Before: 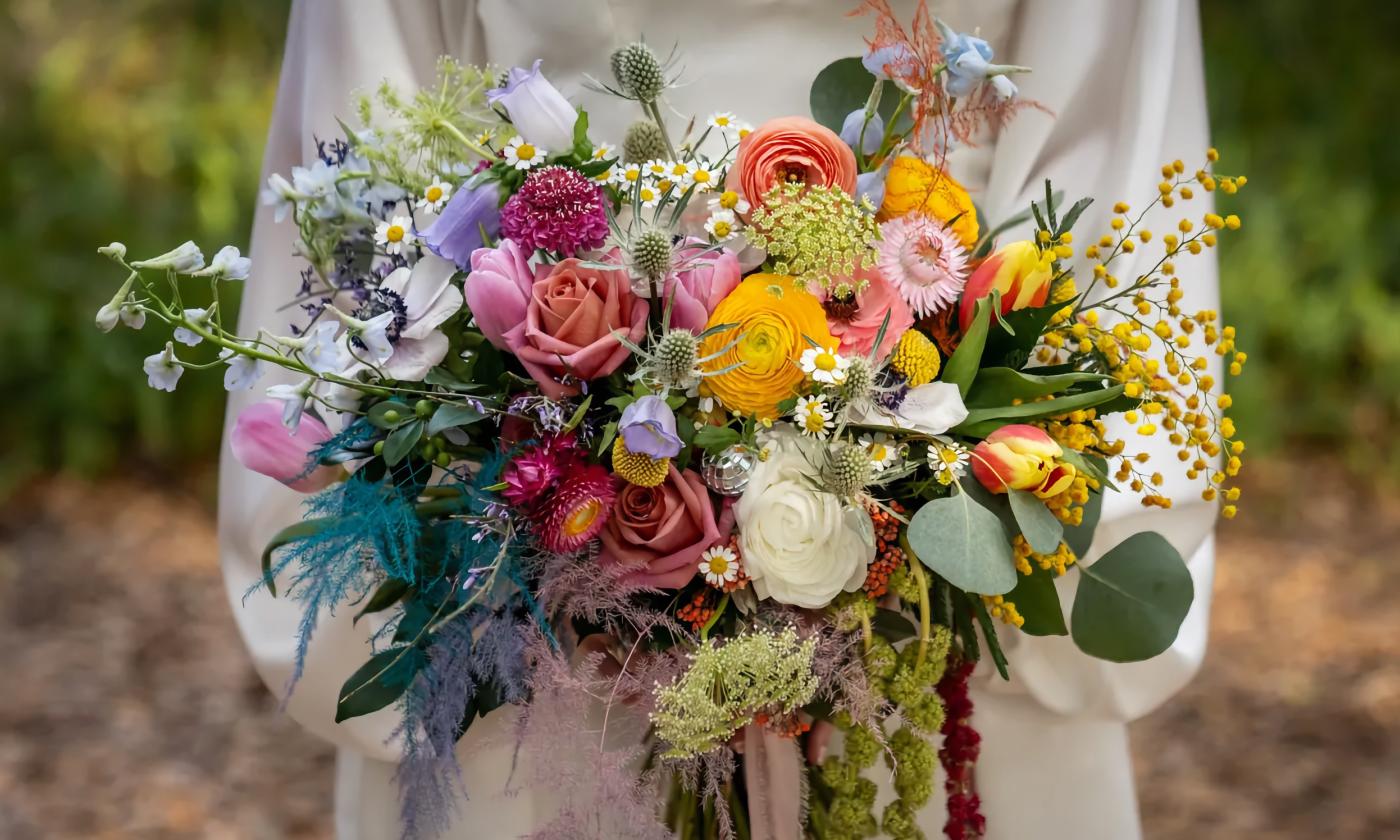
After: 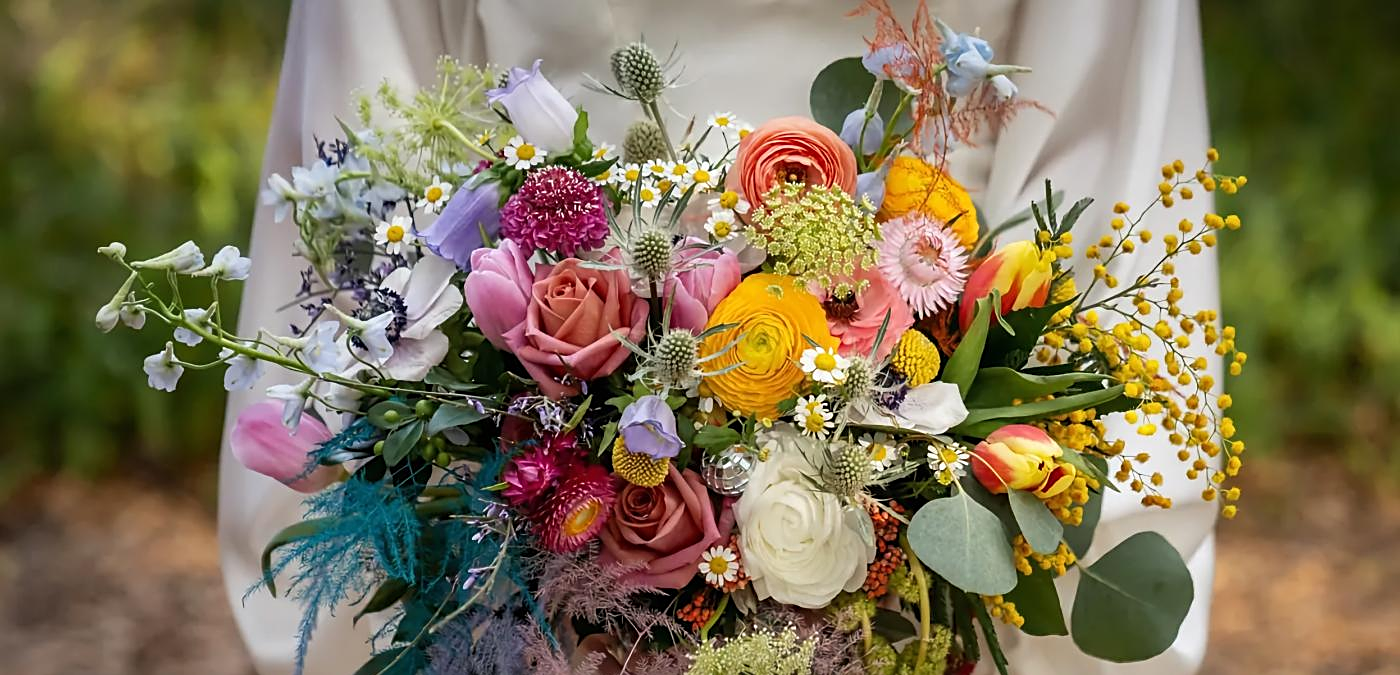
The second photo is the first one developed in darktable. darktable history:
sharpen: on, module defaults
crop: bottom 19.552%
